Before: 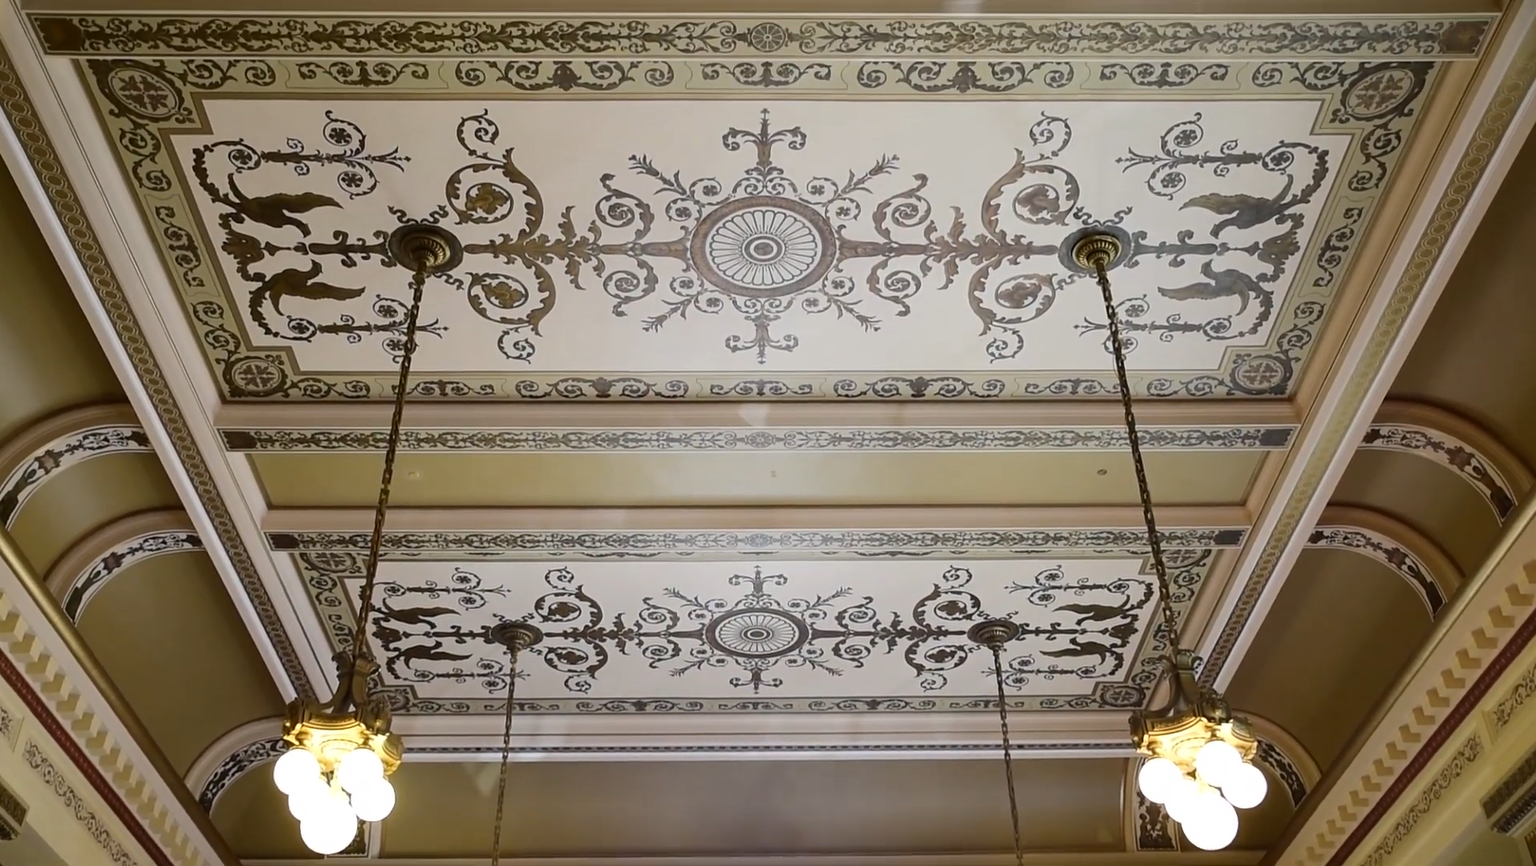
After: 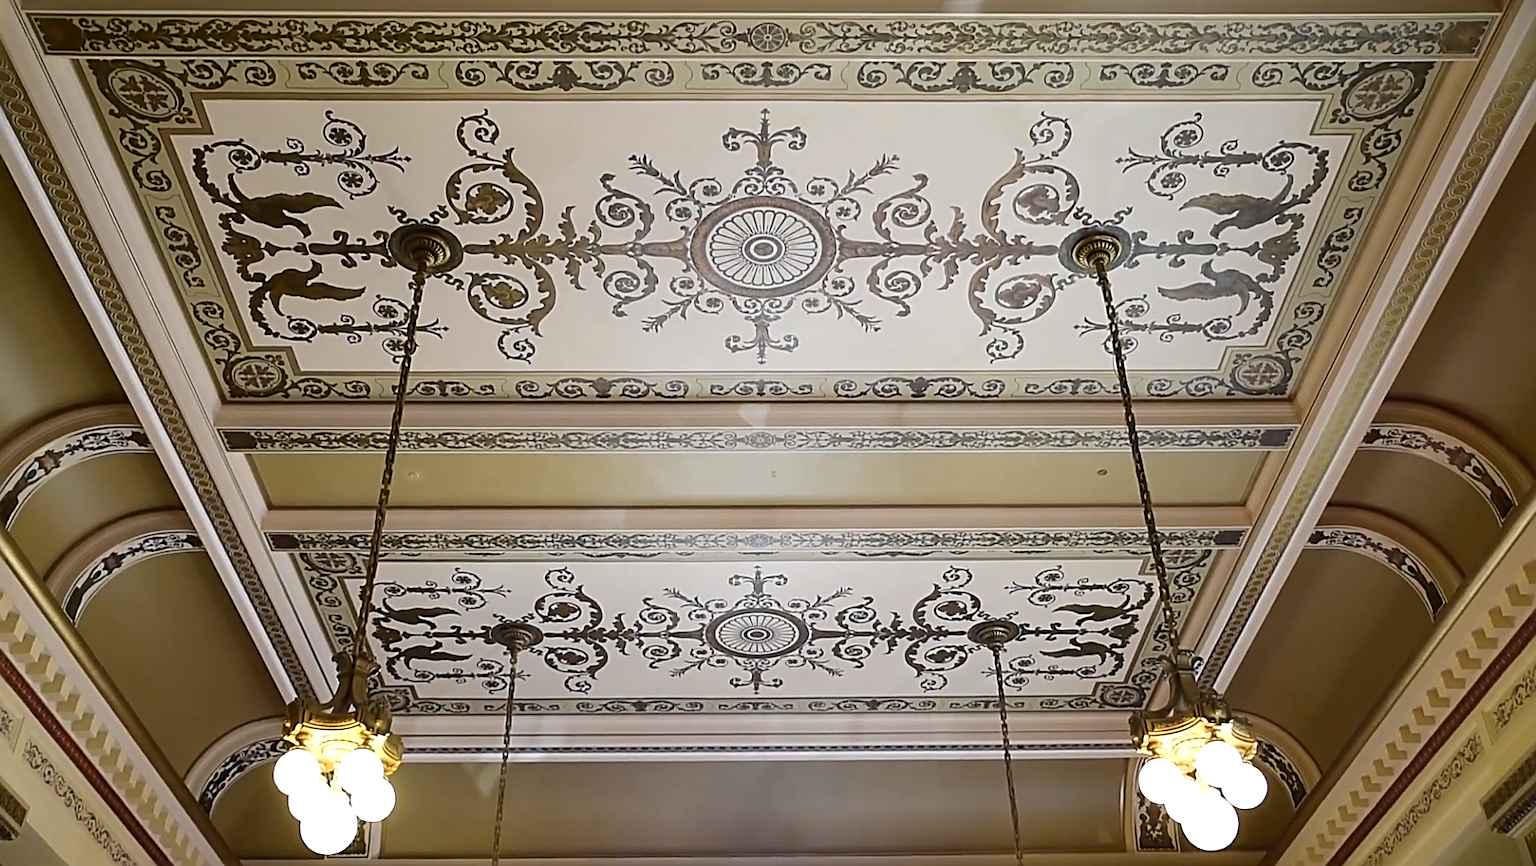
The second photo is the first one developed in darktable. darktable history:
exposure: exposure 0.127 EV, compensate highlight preservation false
sharpen: radius 2.543, amount 0.636
